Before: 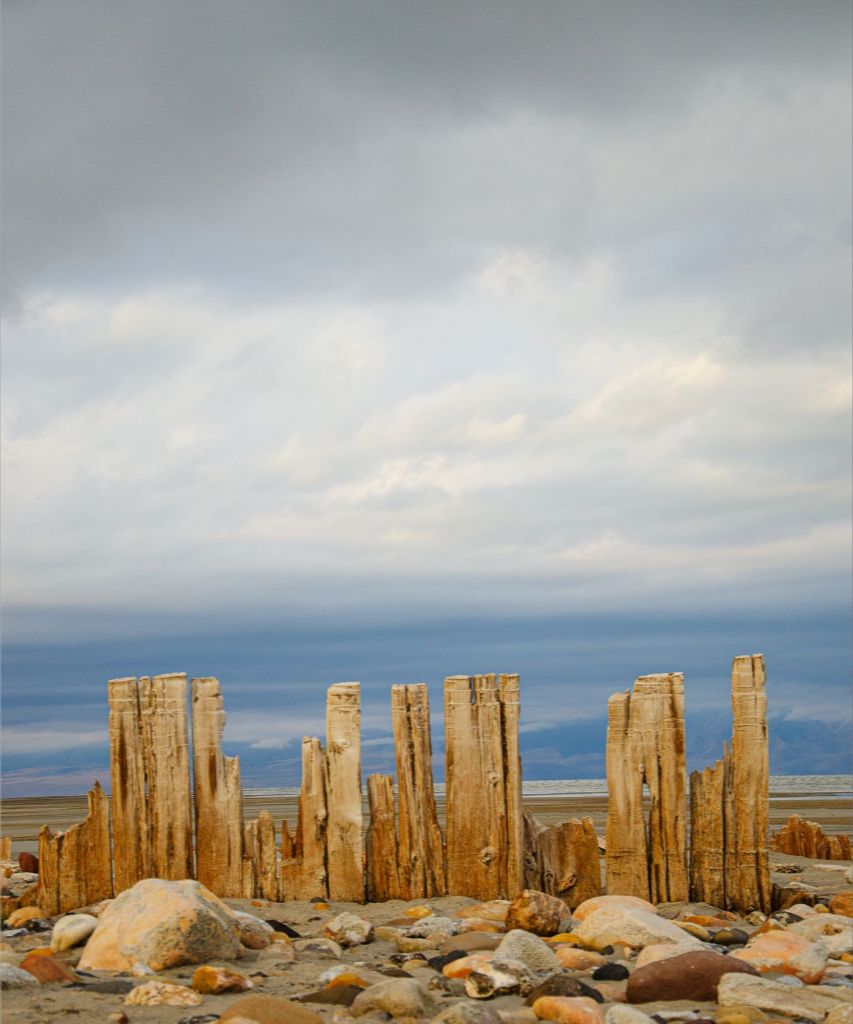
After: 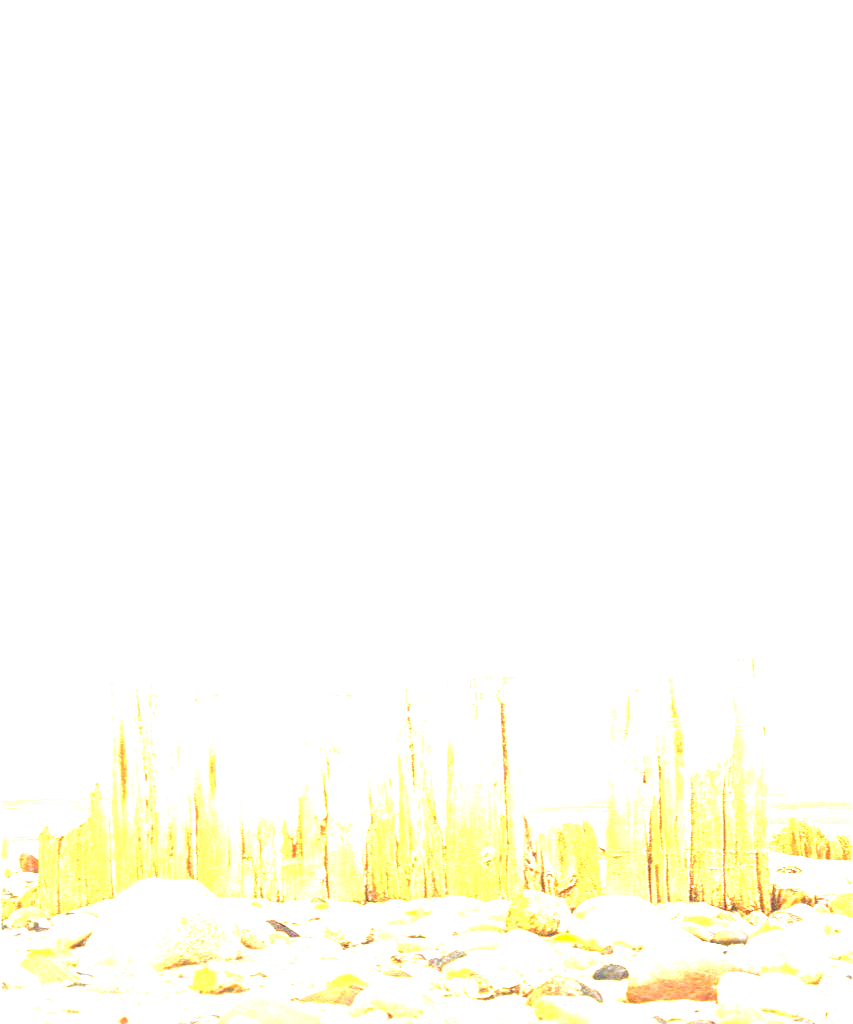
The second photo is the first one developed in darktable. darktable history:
local contrast: on, module defaults
exposure: black level correction 0, exposure 4 EV, compensate exposure bias true, compensate highlight preservation false
